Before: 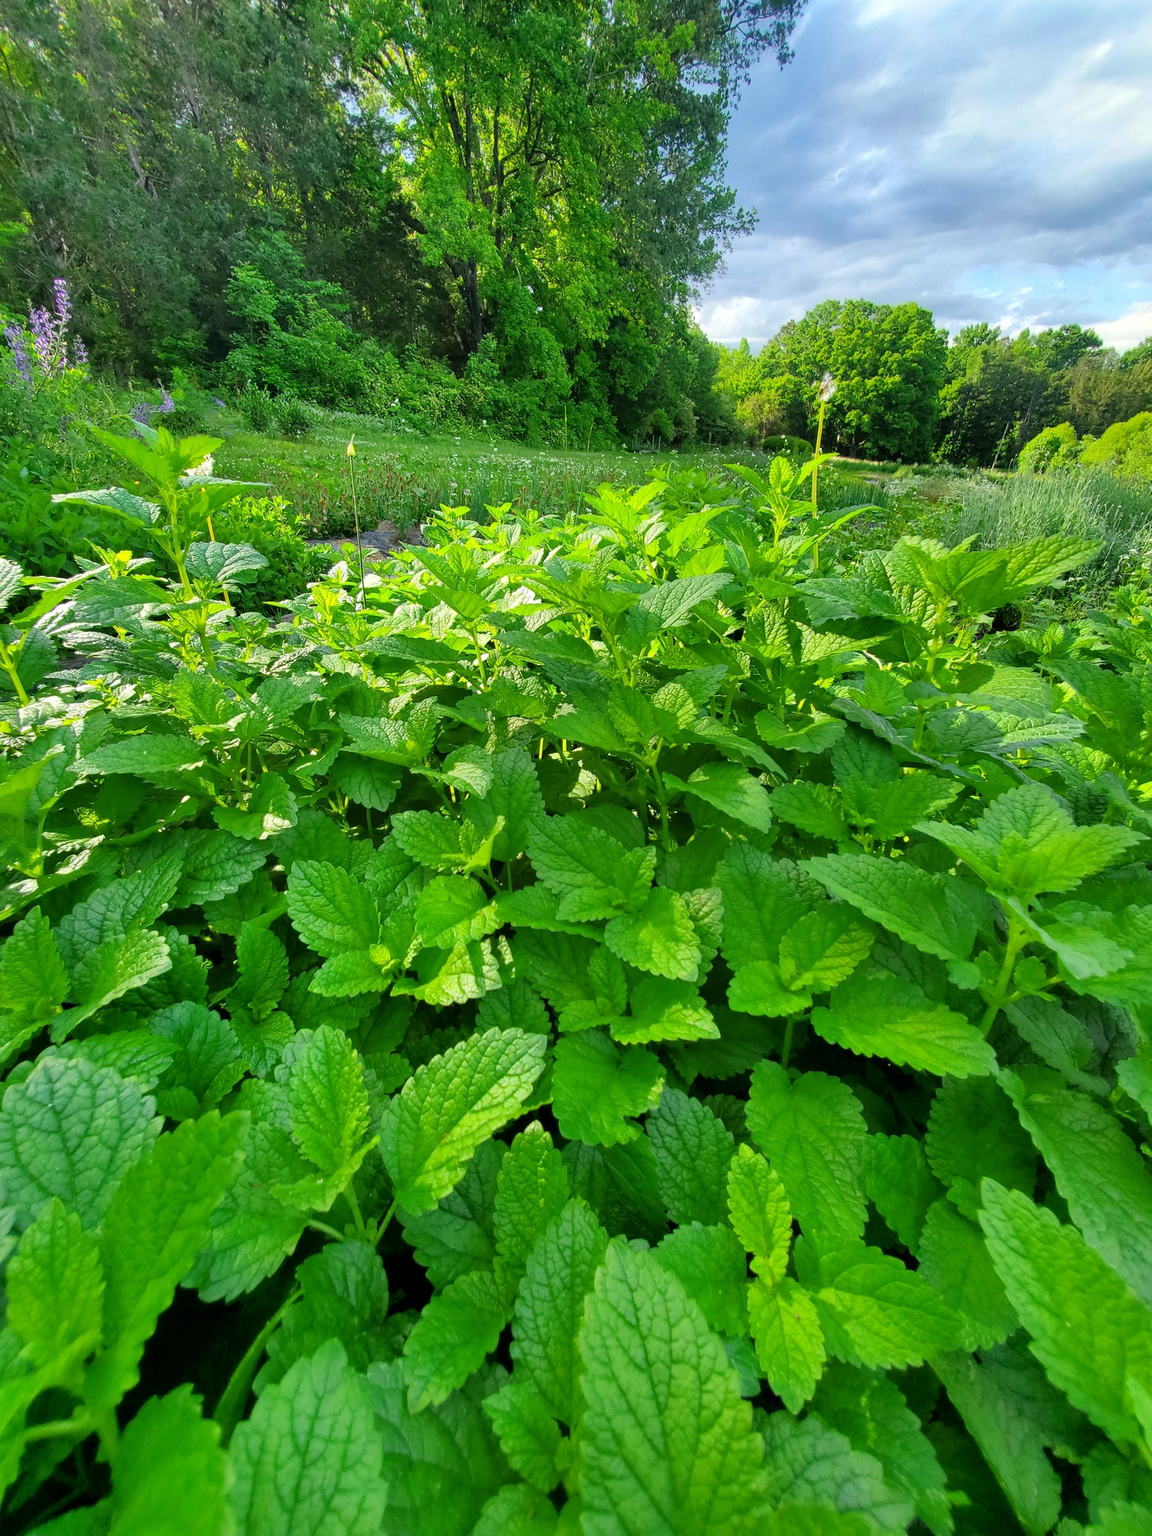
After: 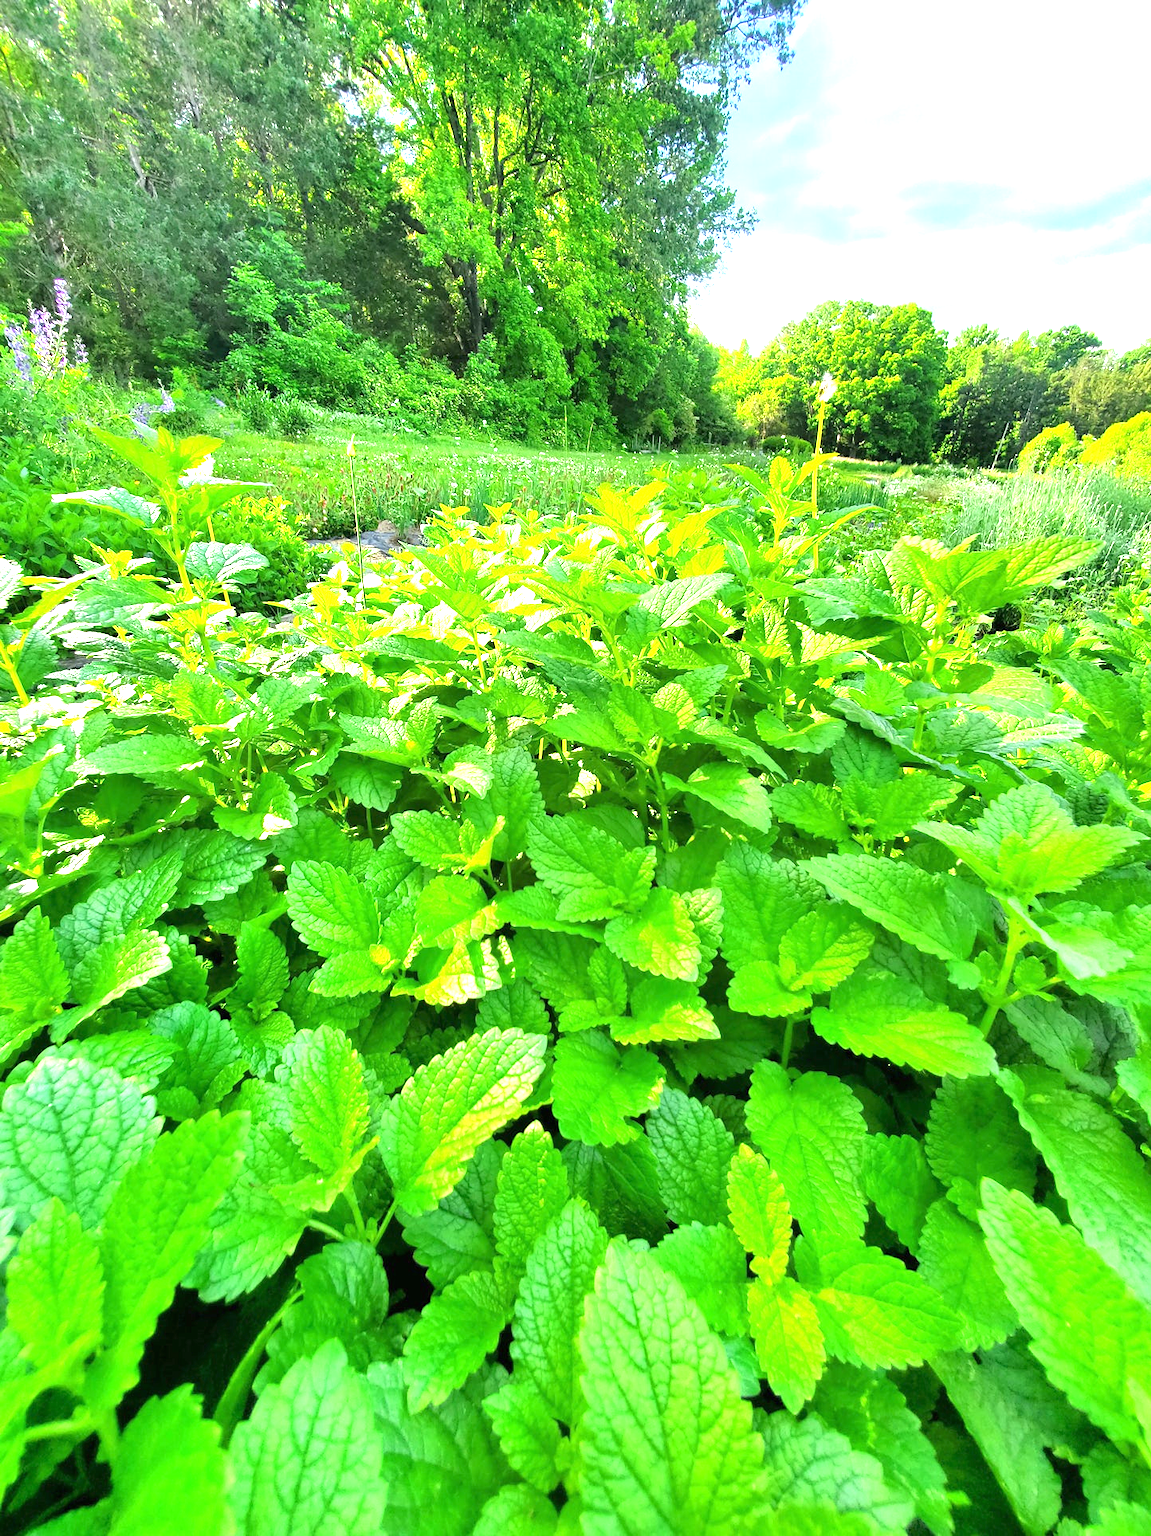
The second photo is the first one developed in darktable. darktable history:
exposure: black level correction 0, exposure 1.61 EV, compensate highlight preservation false
